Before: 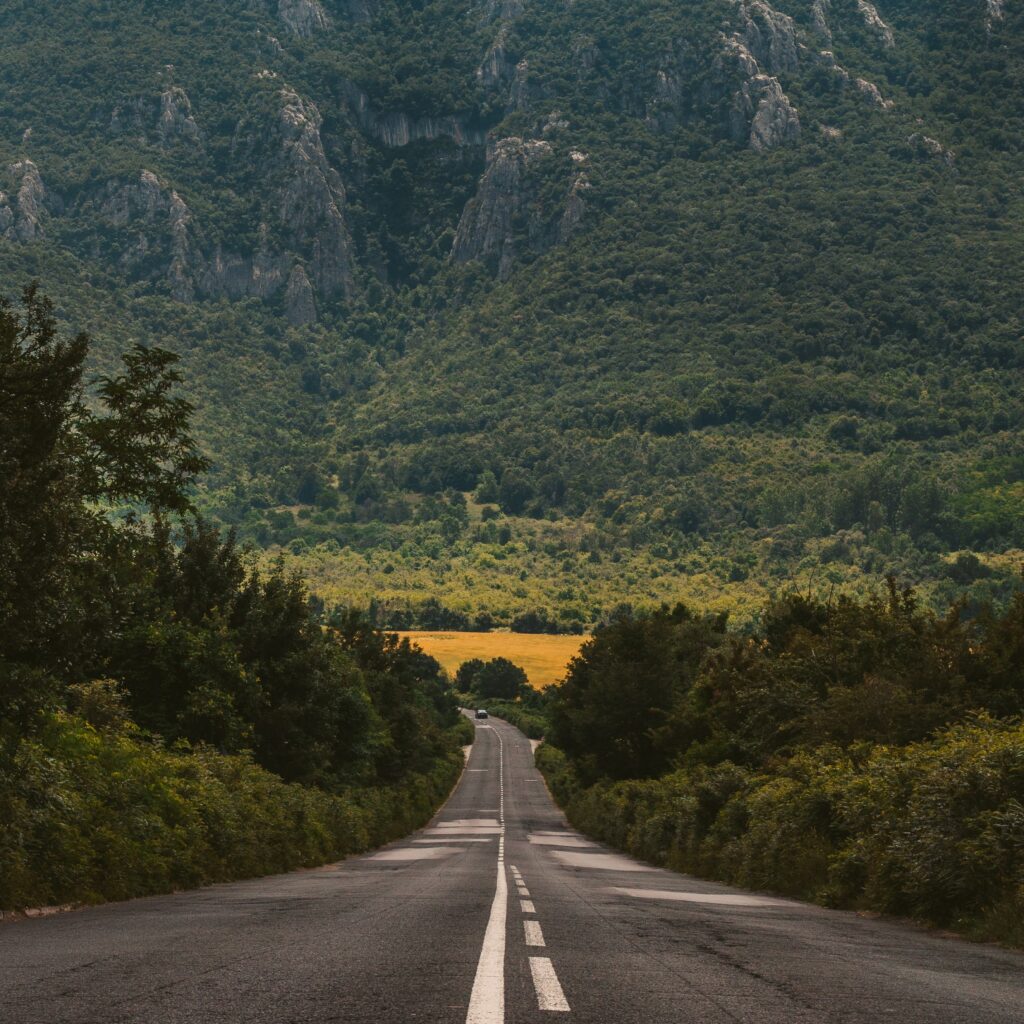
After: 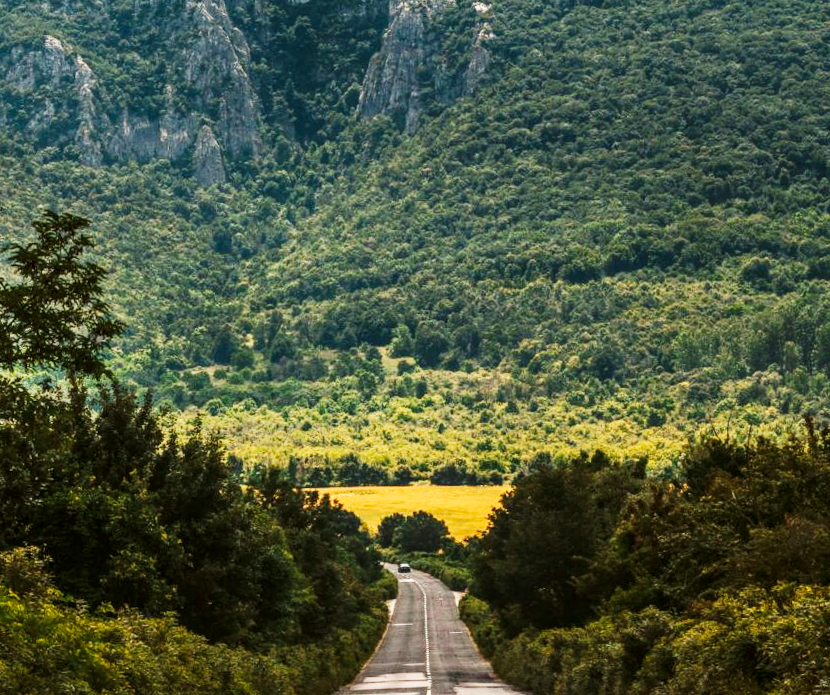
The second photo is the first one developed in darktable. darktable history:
local contrast: on, module defaults
crop: left 7.856%, top 11.836%, right 10.12%, bottom 15.387%
white balance: red 0.978, blue 0.999
base curve: curves: ch0 [(0, 0) (0.007, 0.004) (0.027, 0.03) (0.046, 0.07) (0.207, 0.54) (0.442, 0.872) (0.673, 0.972) (1, 1)], preserve colors none
rotate and perspective: rotation -2°, crop left 0.022, crop right 0.978, crop top 0.049, crop bottom 0.951
